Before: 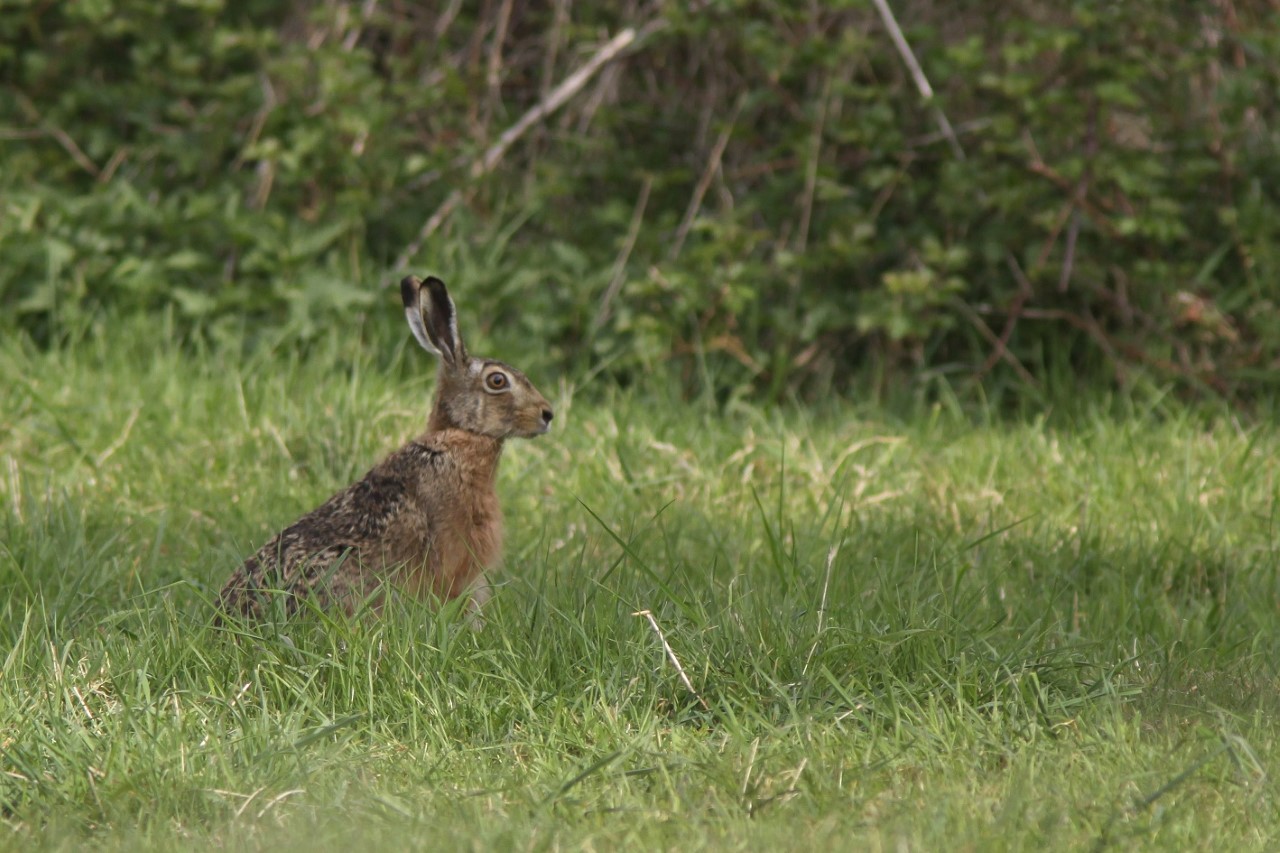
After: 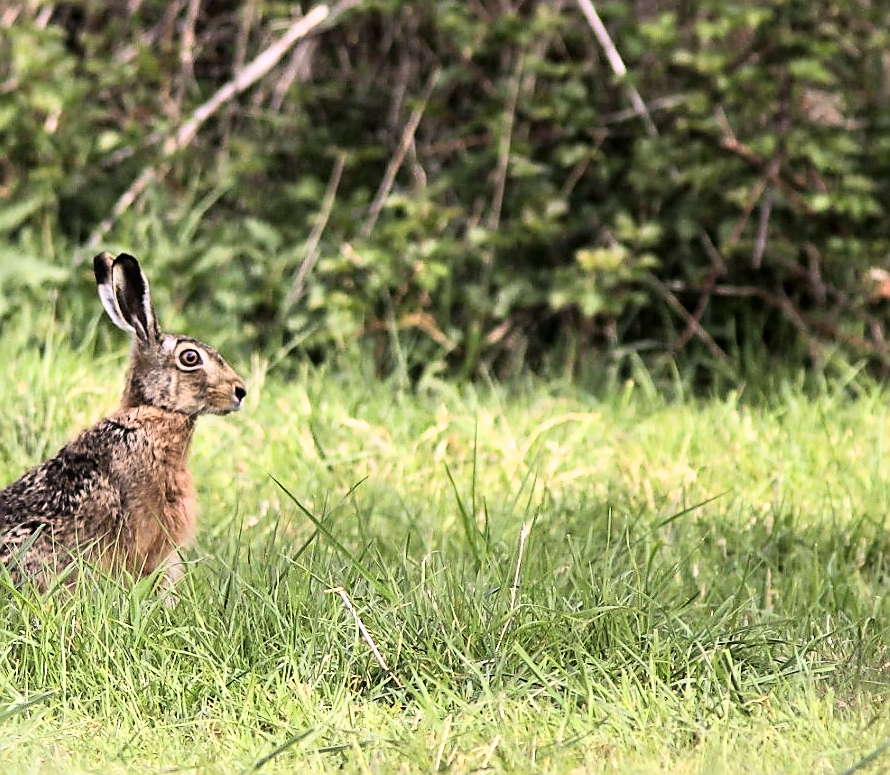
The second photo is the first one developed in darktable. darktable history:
crop and rotate: left 24.034%, top 2.838%, right 6.406%, bottom 6.299%
local contrast: highlights 100%, shadows 100%, detail 120%, midtone range 0.2
white balance: red 1.05, blue 1.072
sharpen: radius 1.4, amount 1.25, threshold 0.7
rgb curve: curves: ch0 [(0, 0) (0.21, 0.15) (0.24, 0.21) (0.5, 0.75) (0.75, 0.96) (0.89, 0.99) (1, 1)]; ch1 [(0, 0.02) (0.21, 0.13) (0.25, 0.2) (0.5, 0.67) (0.75, 0.9) (0.89, 0.97) (1, 1)]; ch2 [(0, 0.02) (0.21, 0.13) (0.25, 0.2) (0.5, 0.67) (0.75, 0.9) (0.89, 0.97) (1, 1)], compensate middle gray true
